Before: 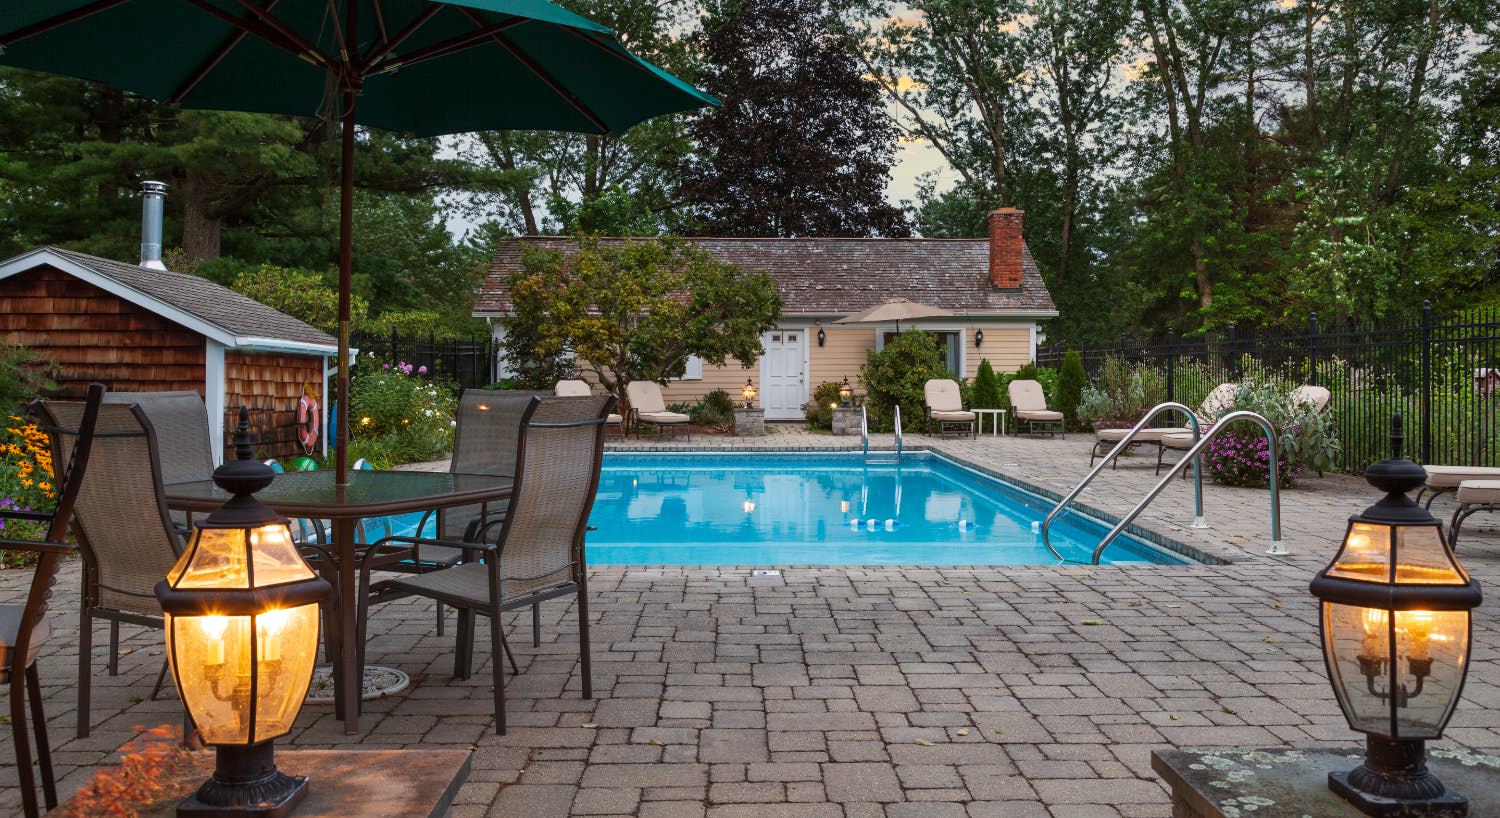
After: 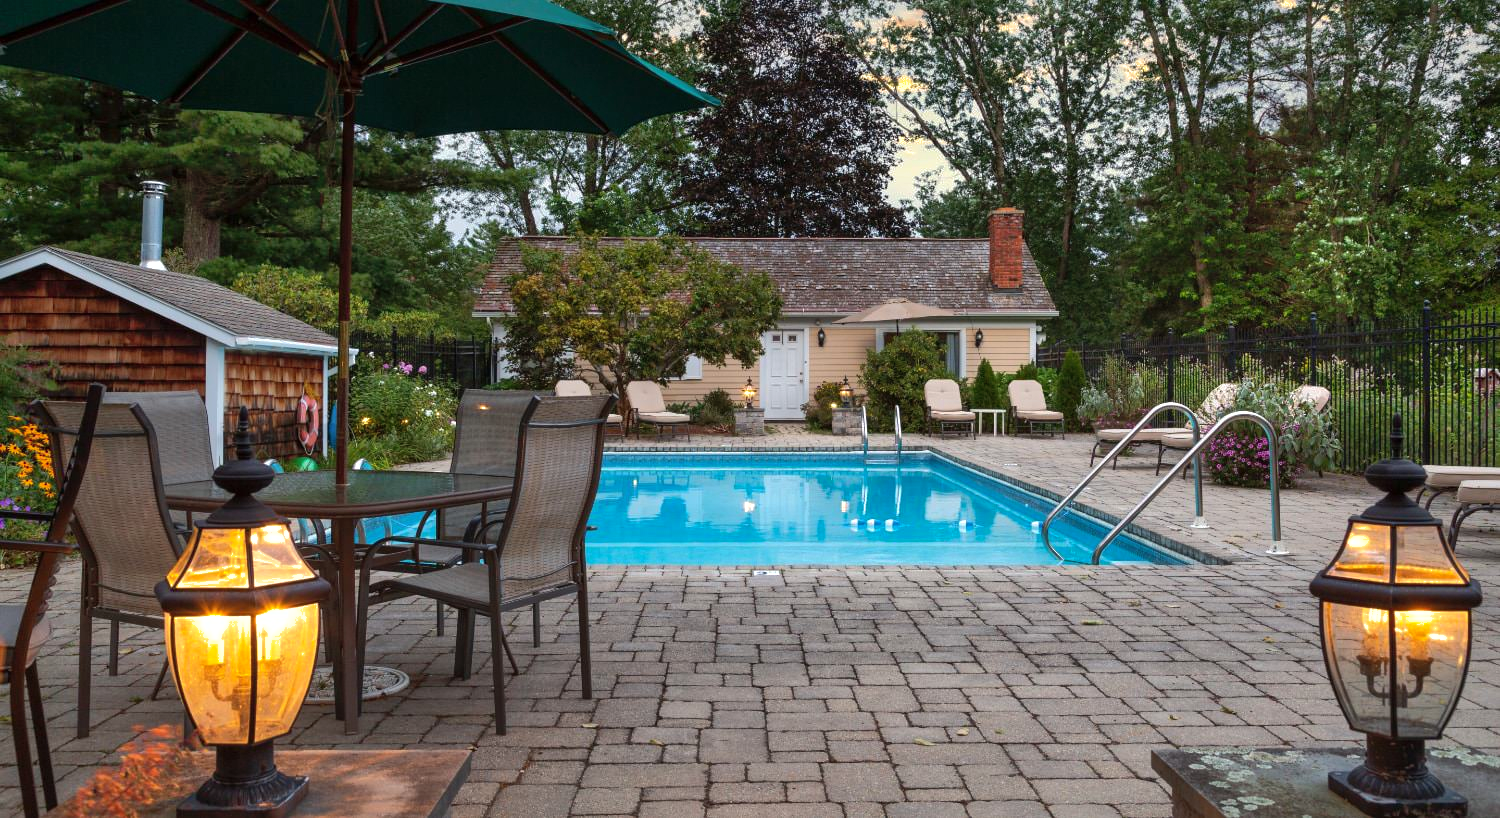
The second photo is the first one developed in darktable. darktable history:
shadows and highlights: on, module defaults
tone equalizer: -8 EV -0.417 EV, -7 EV -0.389 EV, -6 EV -0.333 EV, -5 EV -0.222 EV, -3 EV 0.222 EV, -2 EV 0.333 EV, -1 EV 0.389 EV, +0 EV 0.417 EV, edges refinement/feathering 500, mask exposure compensation -1.25 EV, preserve details no
